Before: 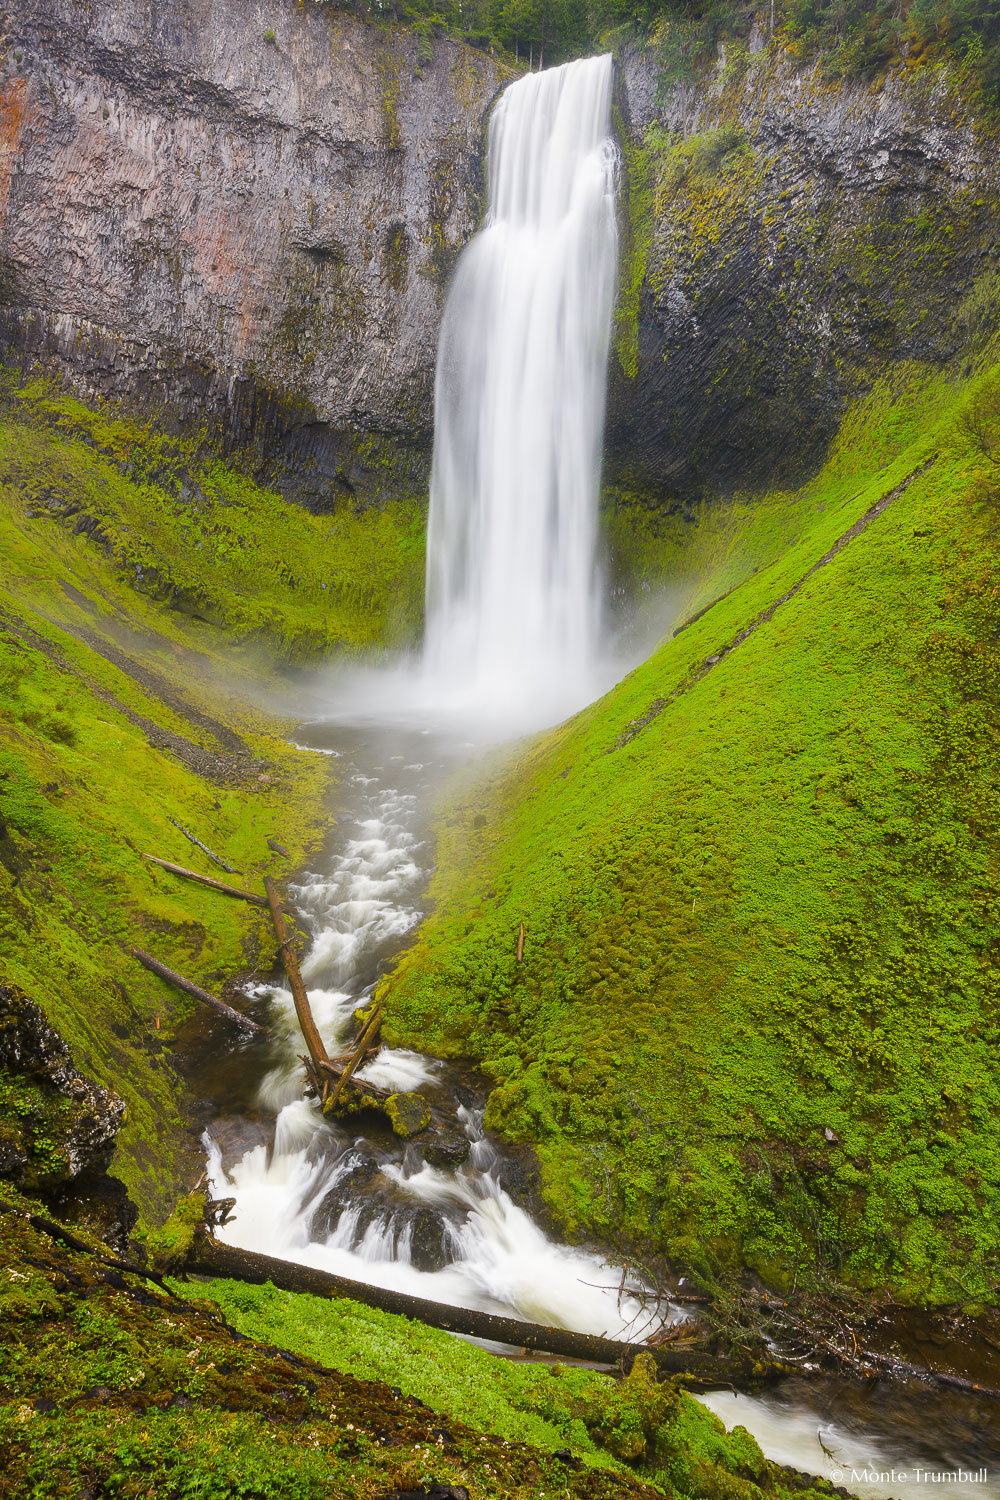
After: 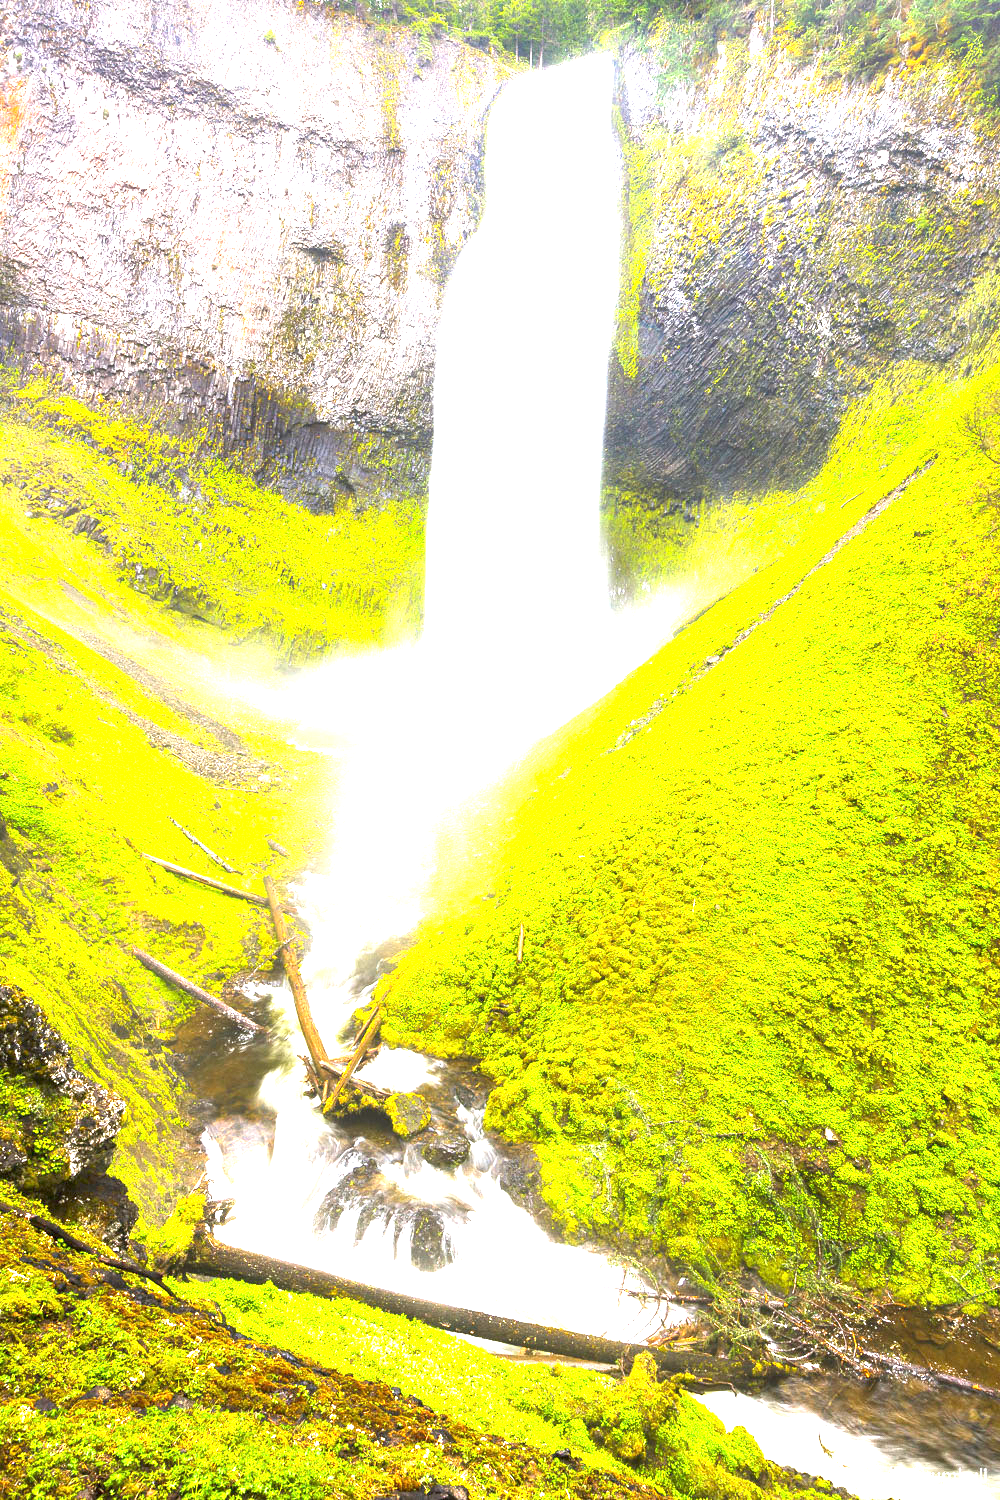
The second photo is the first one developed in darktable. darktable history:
exposure: black level correction 0.001, exposure 2.513 EV, compensate highlight preservation false
